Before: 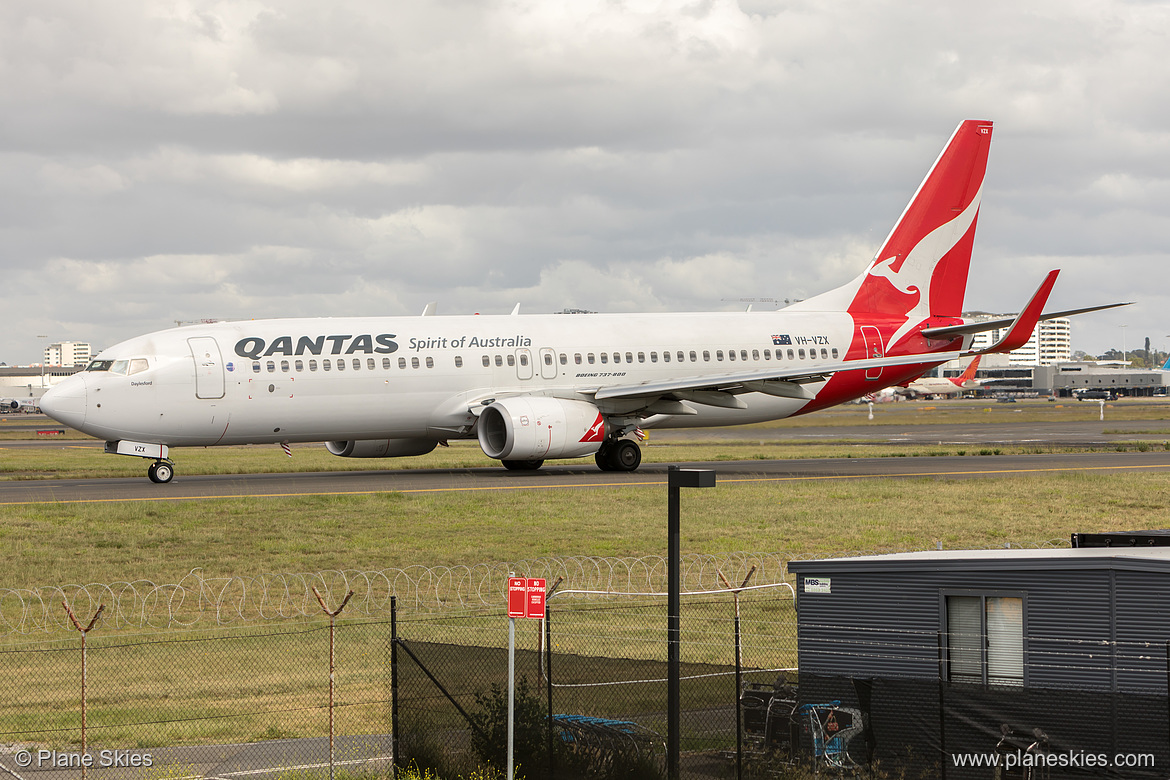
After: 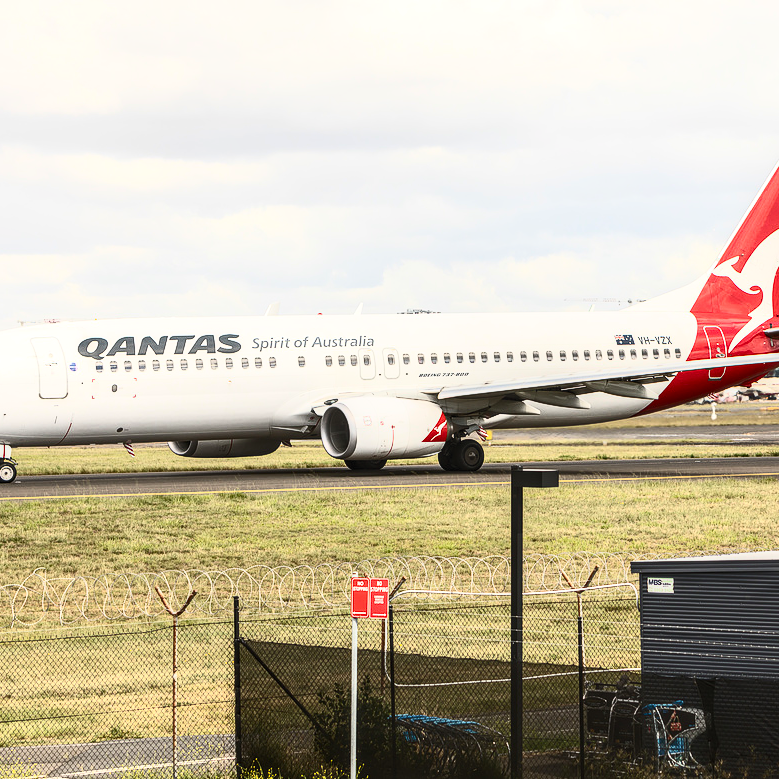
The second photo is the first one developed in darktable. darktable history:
contrast brightness saturation: contrast 0.607, brightness 0.351, saturation 0.135
exposure: compensate highlight preservation false
local contrast: on, module defaults
crop and rotate: left 13.449%, right 19.919%
